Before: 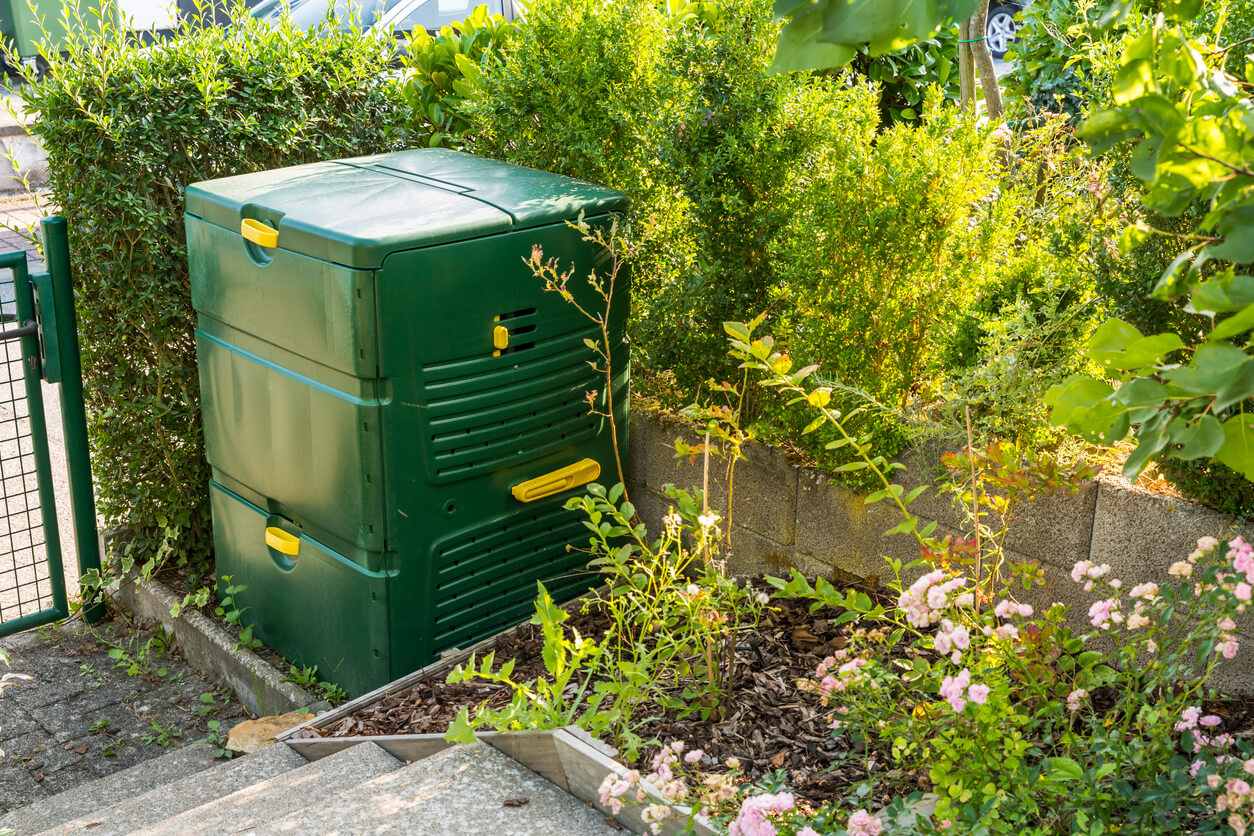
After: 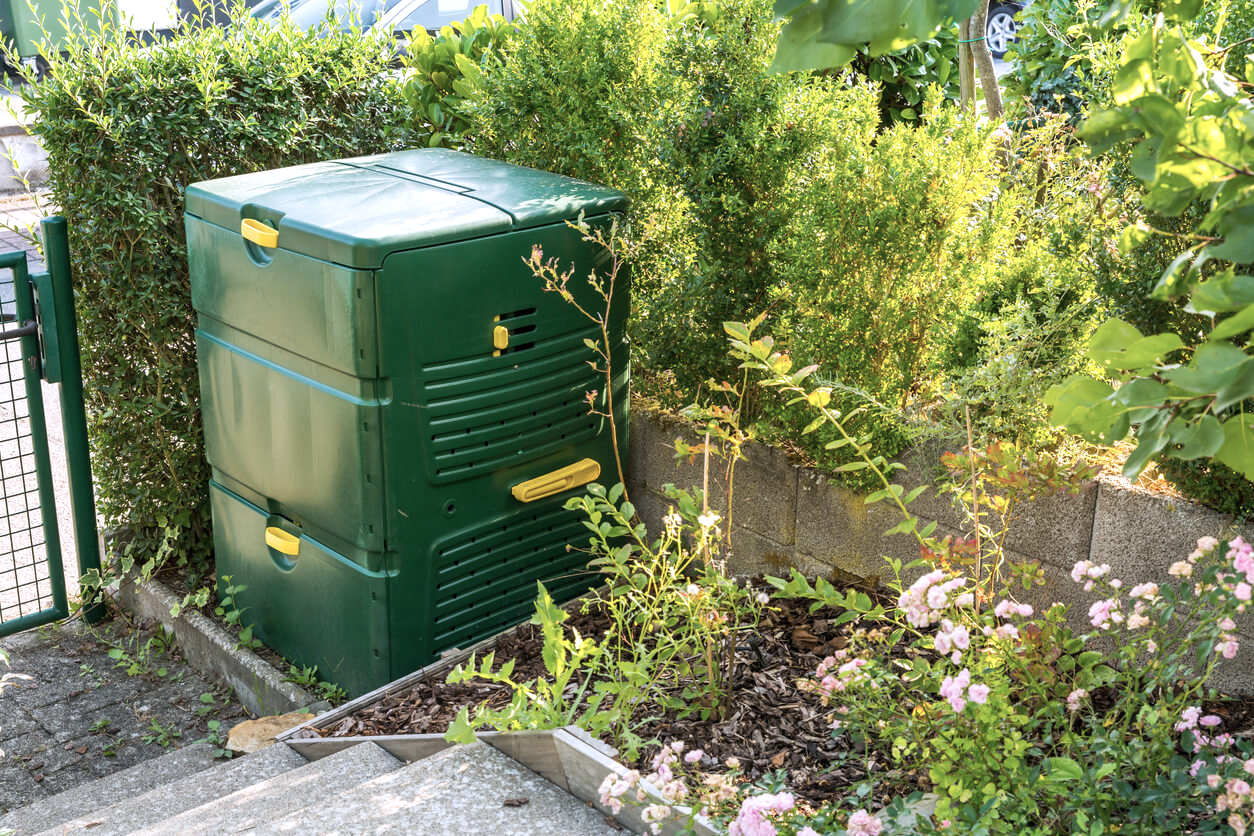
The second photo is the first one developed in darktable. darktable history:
color calibration: illuminant as shot in camera, x 0.358, y 0.373, temperature 4628.91 K
color correction: highlights b* 0.05, saturation 0.804
exposure: exposure 0.198 EV, compensate highlight preservation false
